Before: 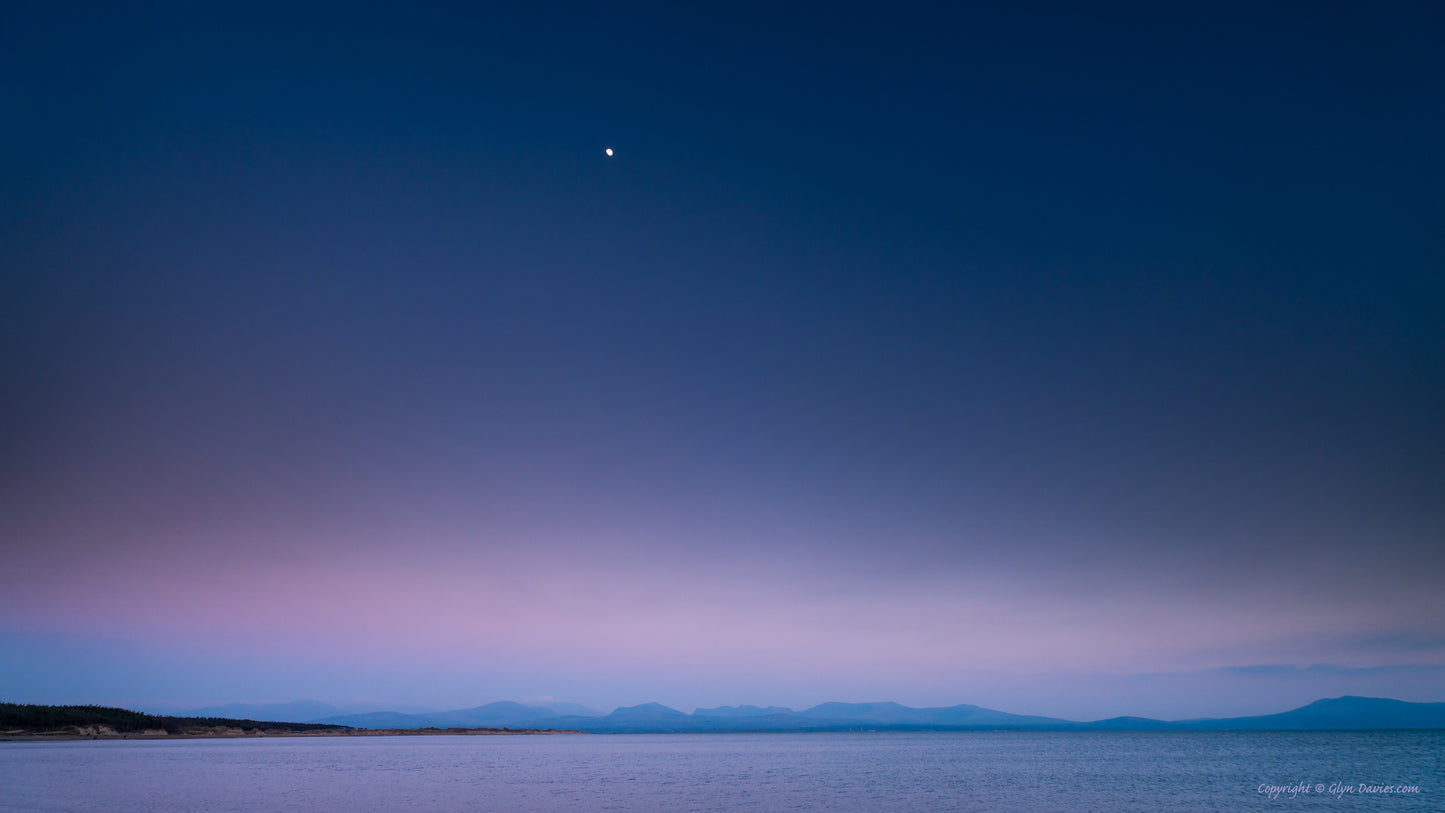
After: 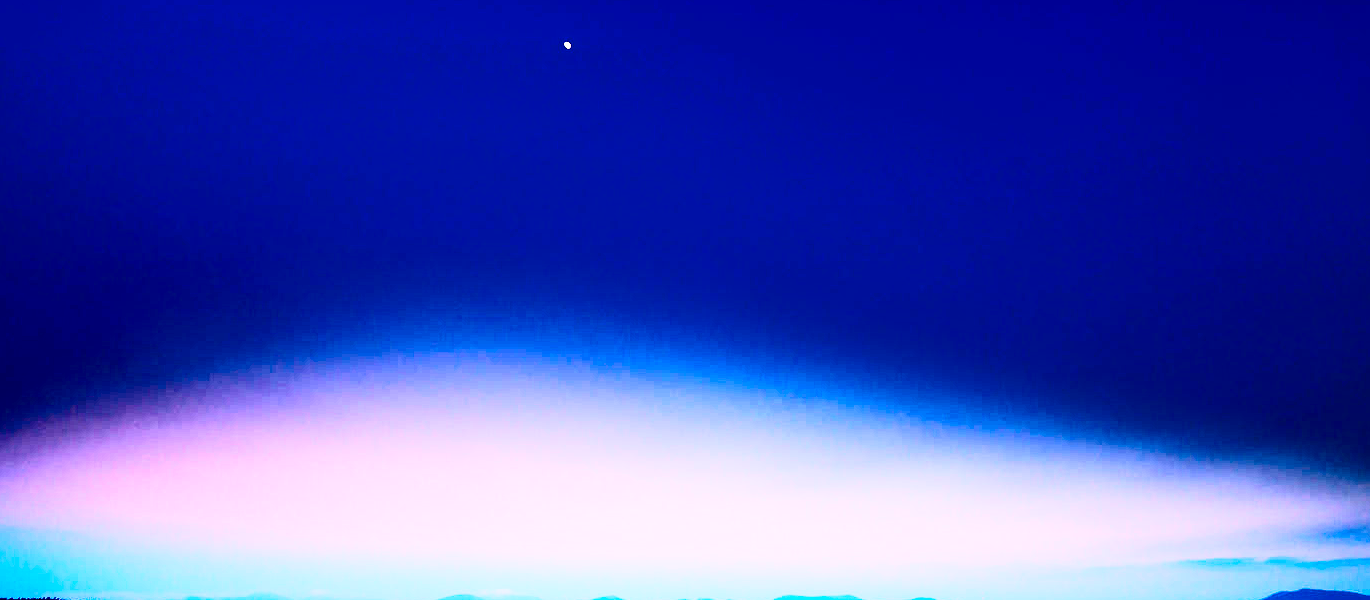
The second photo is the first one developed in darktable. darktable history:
contrast brightness saturation: contrast 0.789, brightness -0.999, saturation 0.993
crop and rotate: left 2.917%, top 13.263%, right 2.222%, bottom 12.859%
base curve: curves: ch0 [(0, 0) (0.007, 0.004) (0.027, 0.03) (0.046, 0.07) (0.207, 0.54) (0.442, 0.872) (0.673, 0.972) (1, 1)], preserve colors none
